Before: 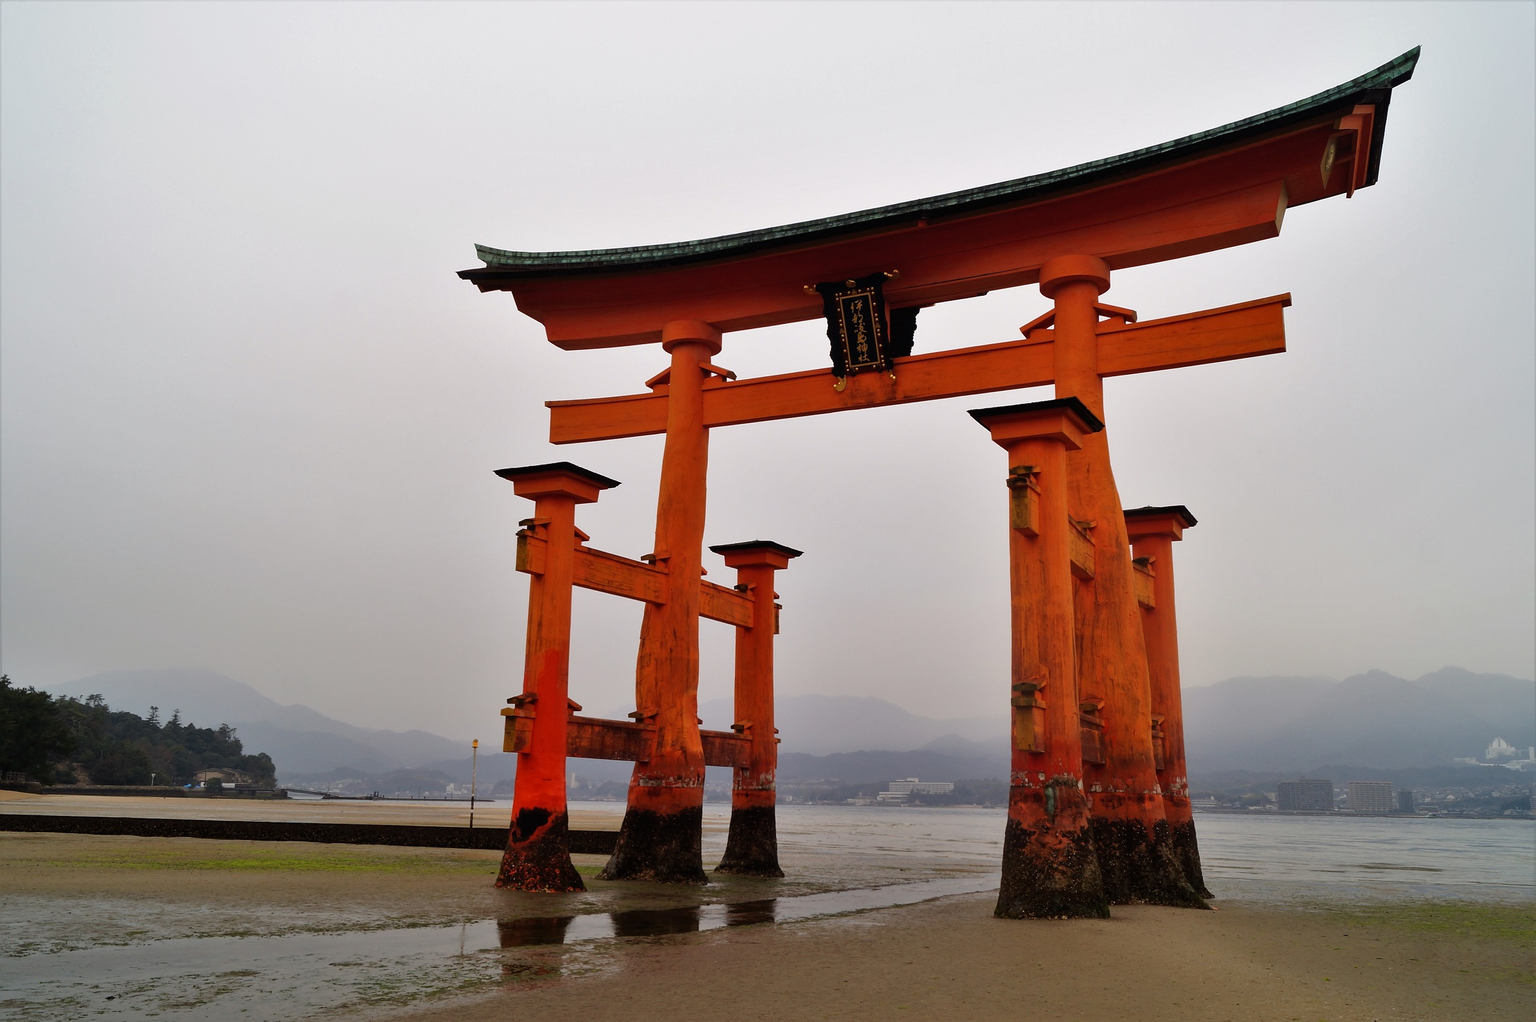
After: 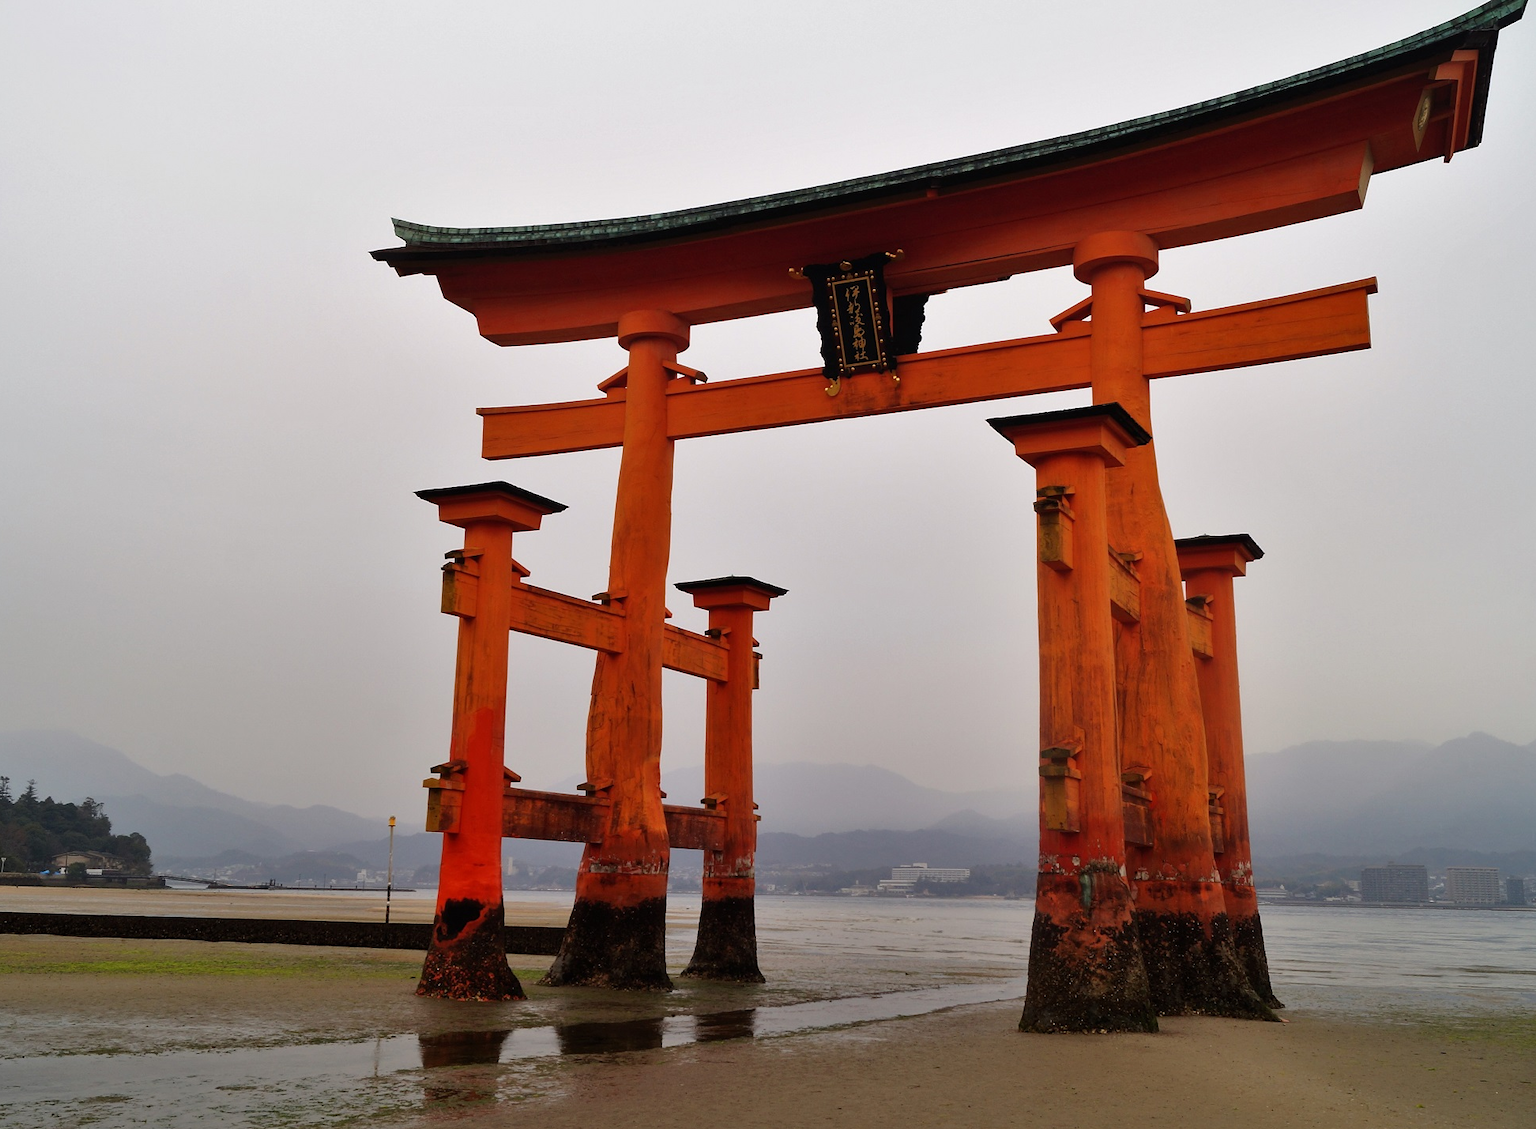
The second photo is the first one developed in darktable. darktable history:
crop: left 9.807%, top 6.259%, right 7.334%, bottom 2.177%
bloom: size 13.65%, threshold 98.39%, strength 4.82%
